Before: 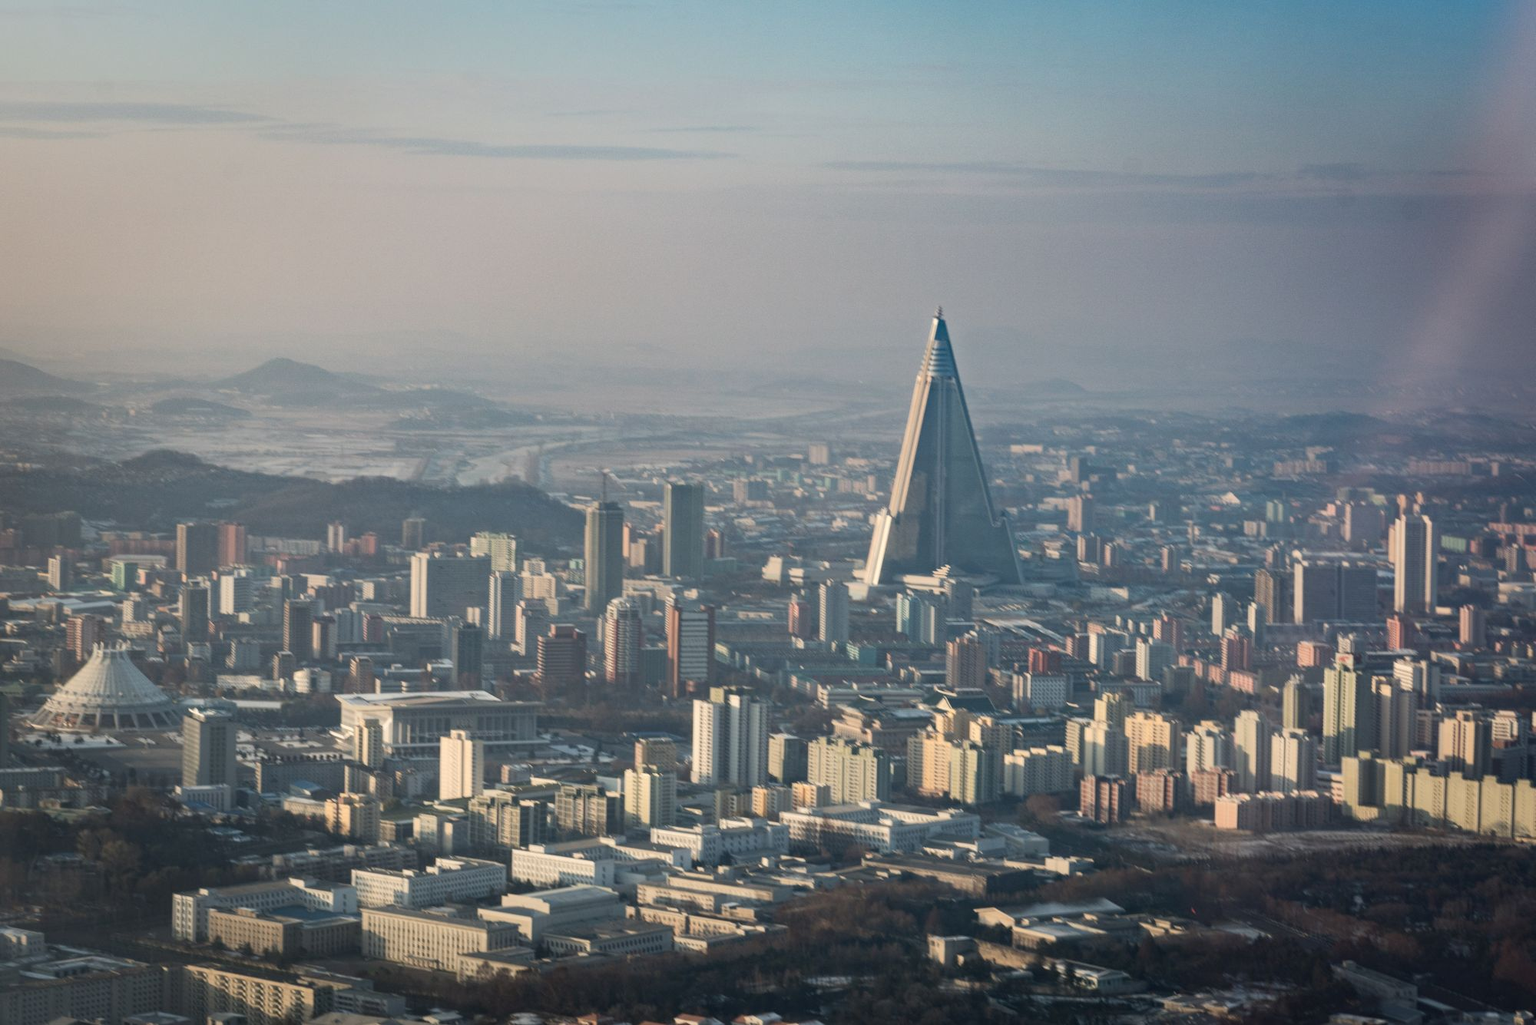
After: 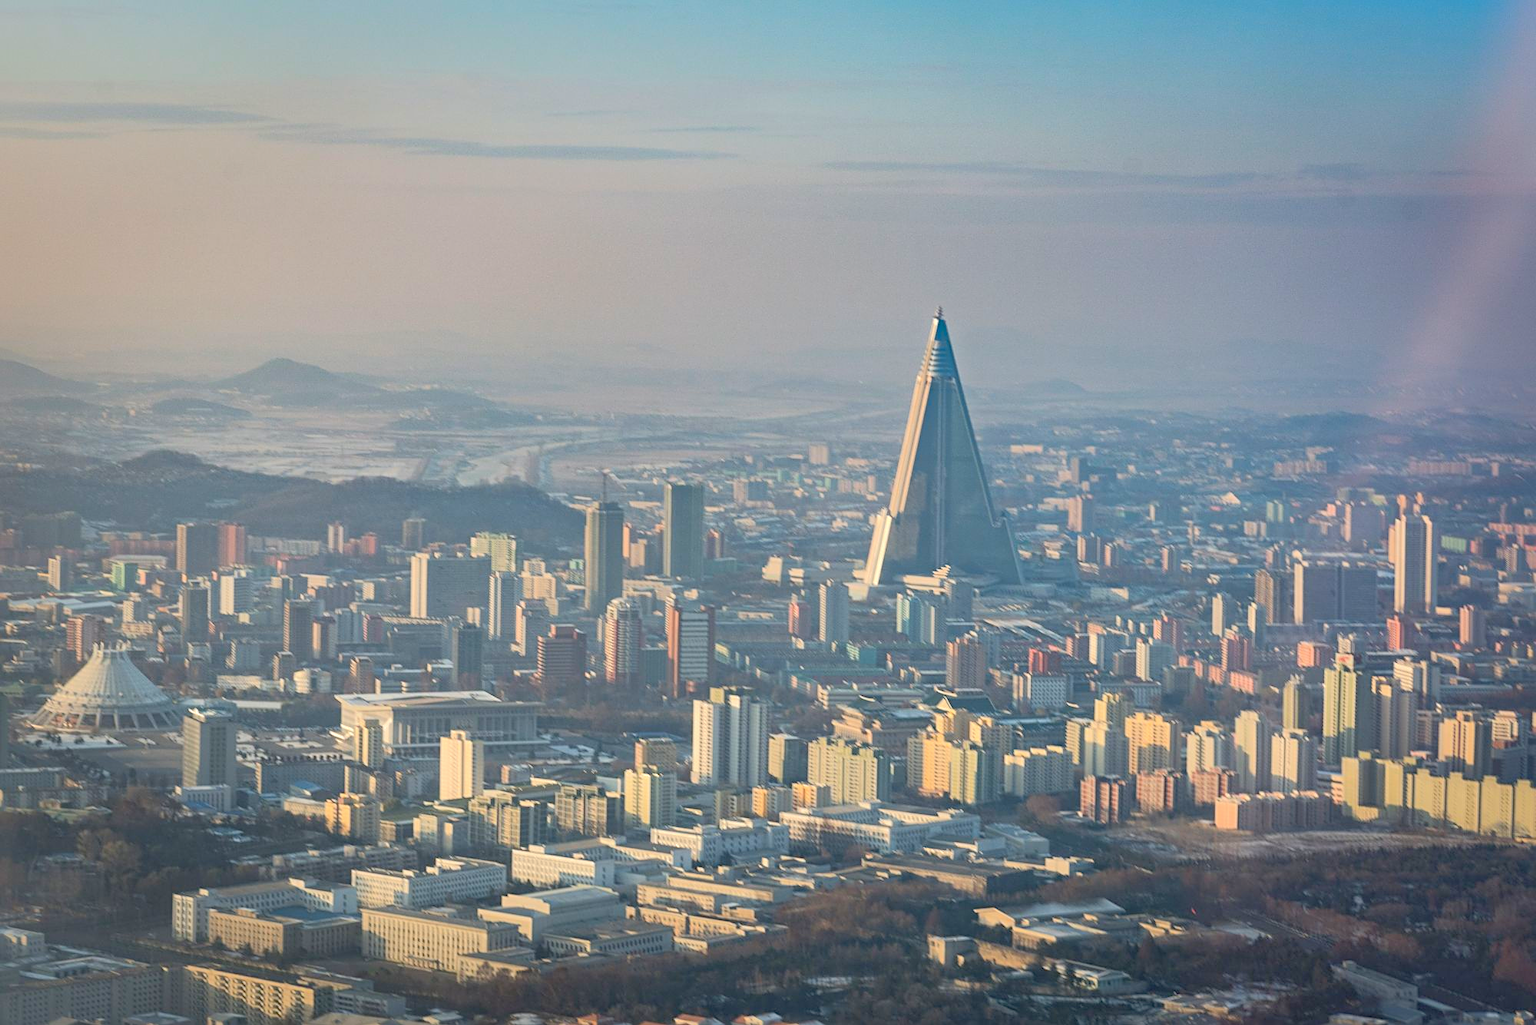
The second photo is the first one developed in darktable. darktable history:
shadows and highlights: on, module defaults
sharpen: on, module defaults
rgb levels: preserve colors max RGB
contrast brightness saturation: contrast 0.07, brightness 0.18, saturation 0.4
